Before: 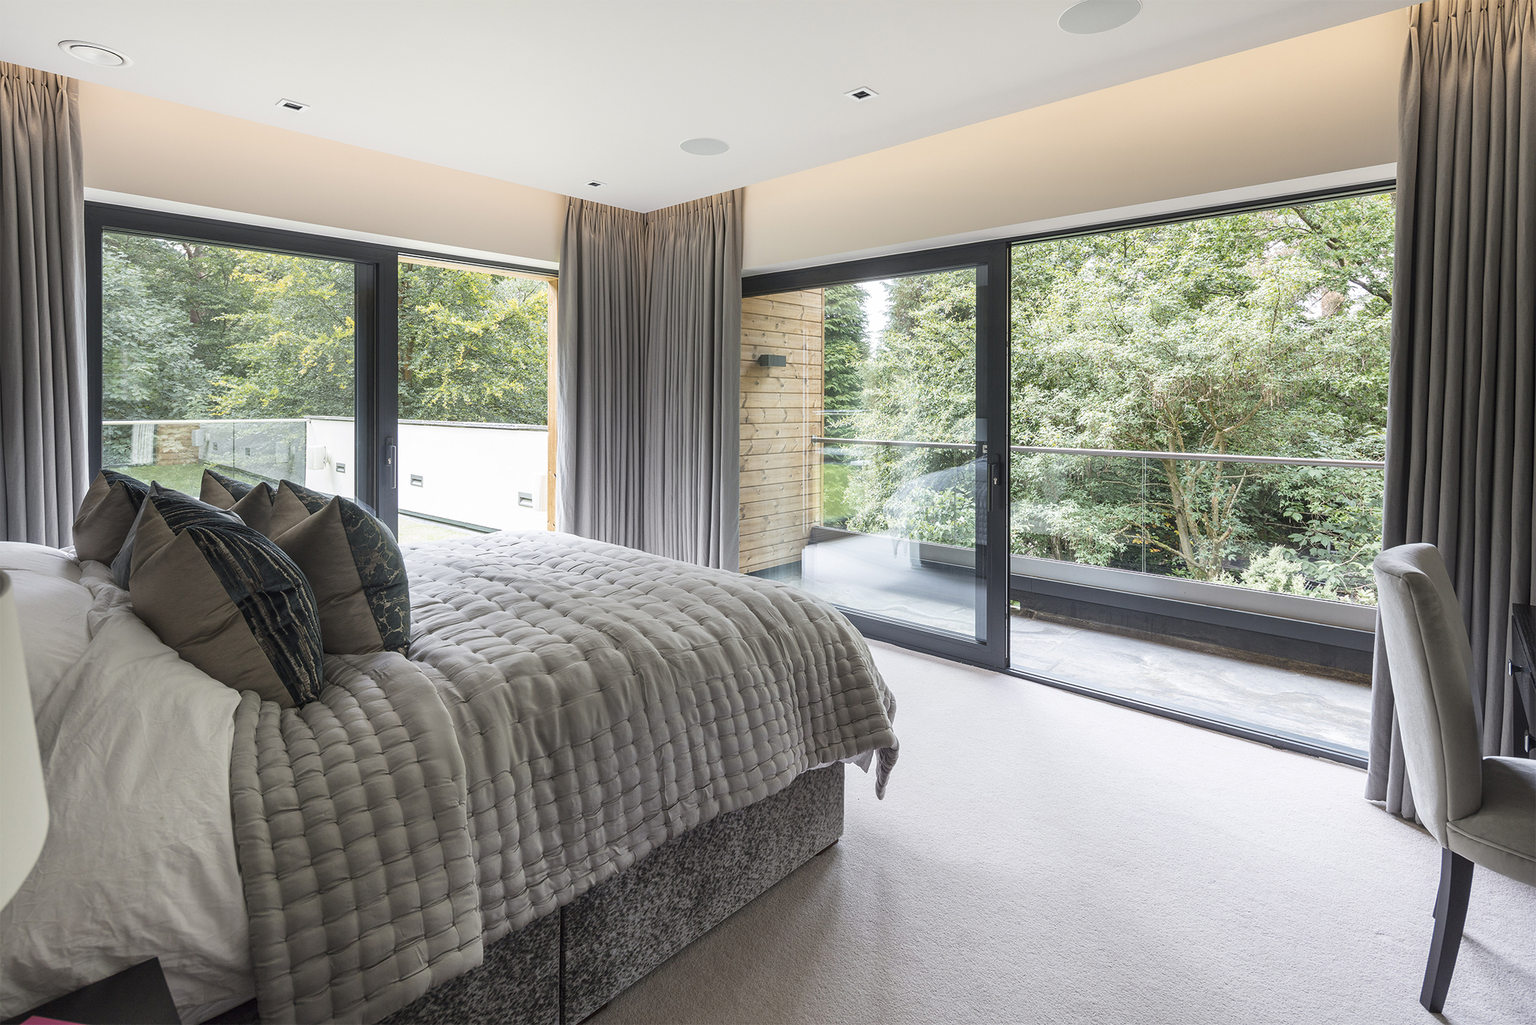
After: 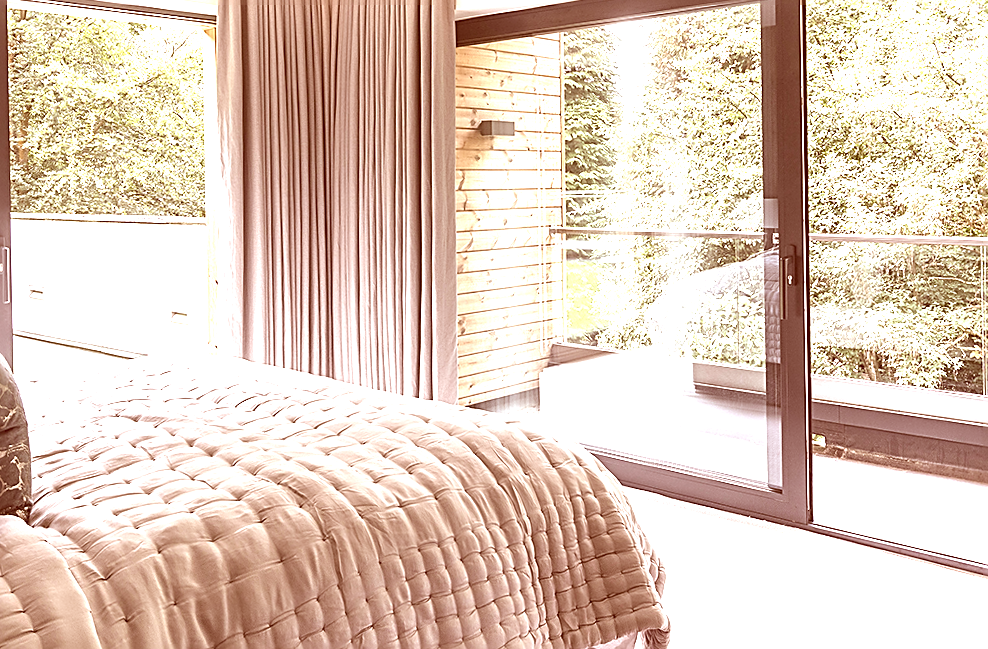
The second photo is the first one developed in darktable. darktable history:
exposure: black level correction 0, exposure 1.45 EV, compensate exposure bias true, compensate highlight preservation false
crop: left 25%, top 25%, right 25%, bottom 25%
color correction: highlights a* 9.03, highlights b* 8.71, shadows a* 40, shadows b* 40, saturation 0.8
rotate and perspective: rotation -1°, crop left 0.011, crop right 0.989, crop top 0.025, crop bottom 0.975
sharpen: amount 0.75
